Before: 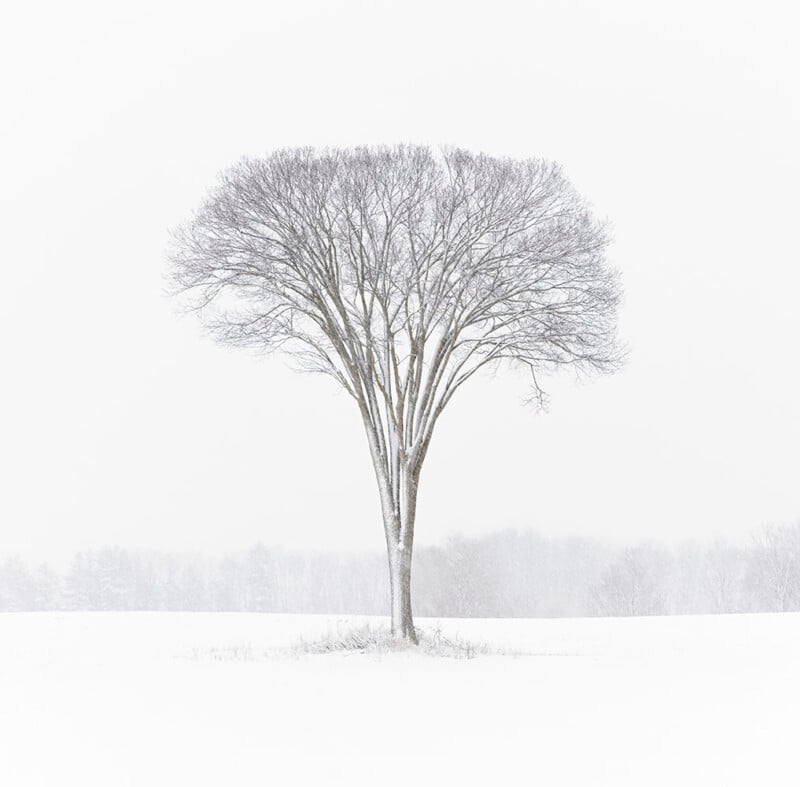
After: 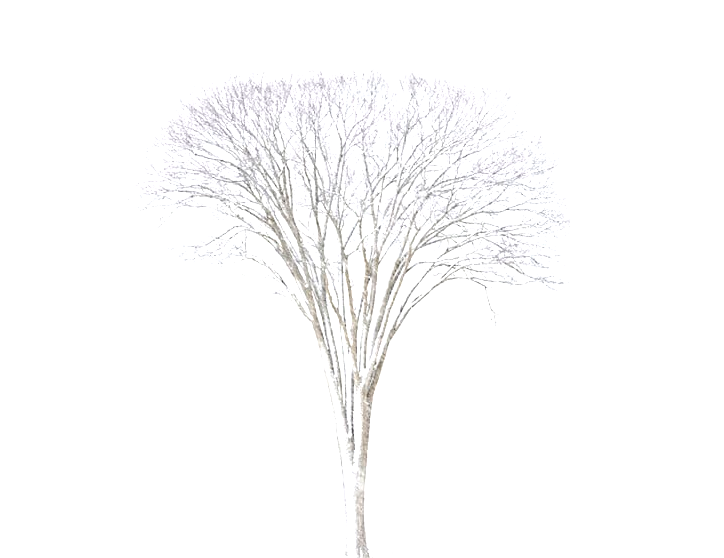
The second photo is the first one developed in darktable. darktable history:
exposure: black level correction 0.001, exposure 0.966 EV, compensate highlight preservation false
sharpen: radius 5.29, amount 0.316, threshold 26.65
crop: left 5.819%, top 9.972%, right 3.581%, bottom 19.044%
color zones: curves: ch1 [(0.077, 0.436) (0.25, 0.5) (0.75, 0.5)]
